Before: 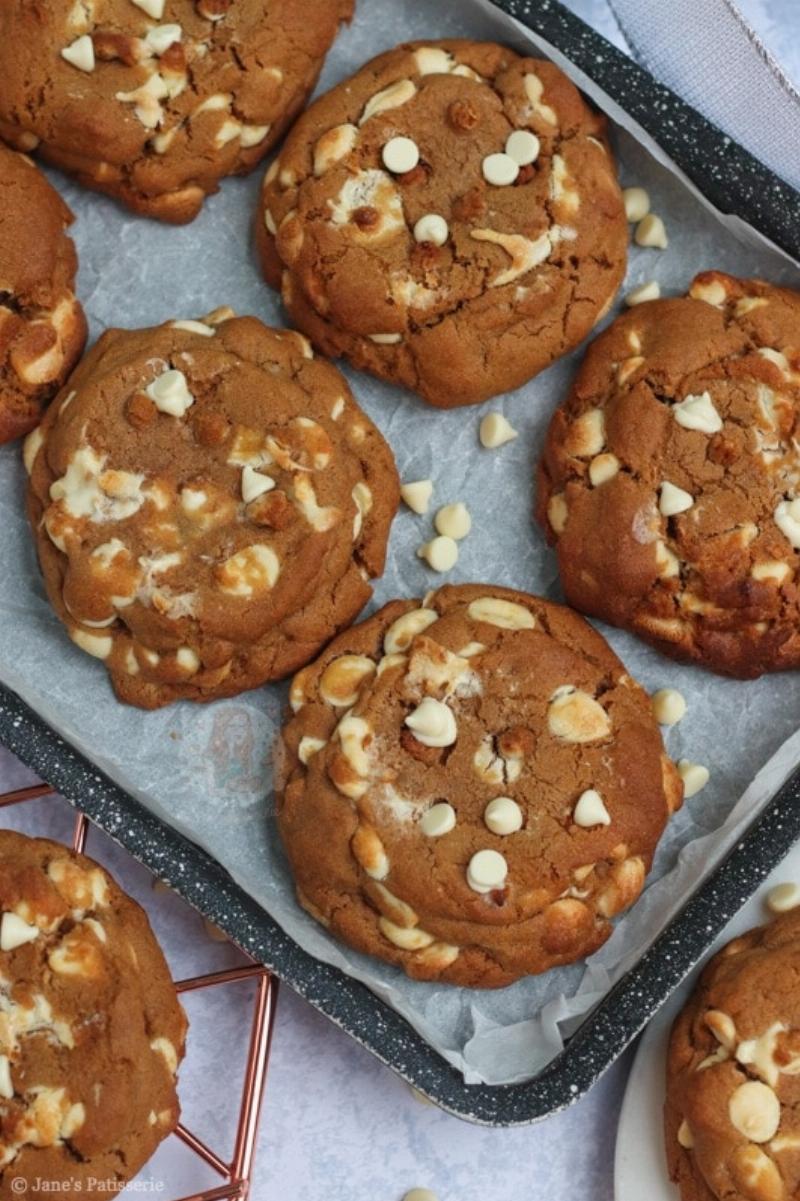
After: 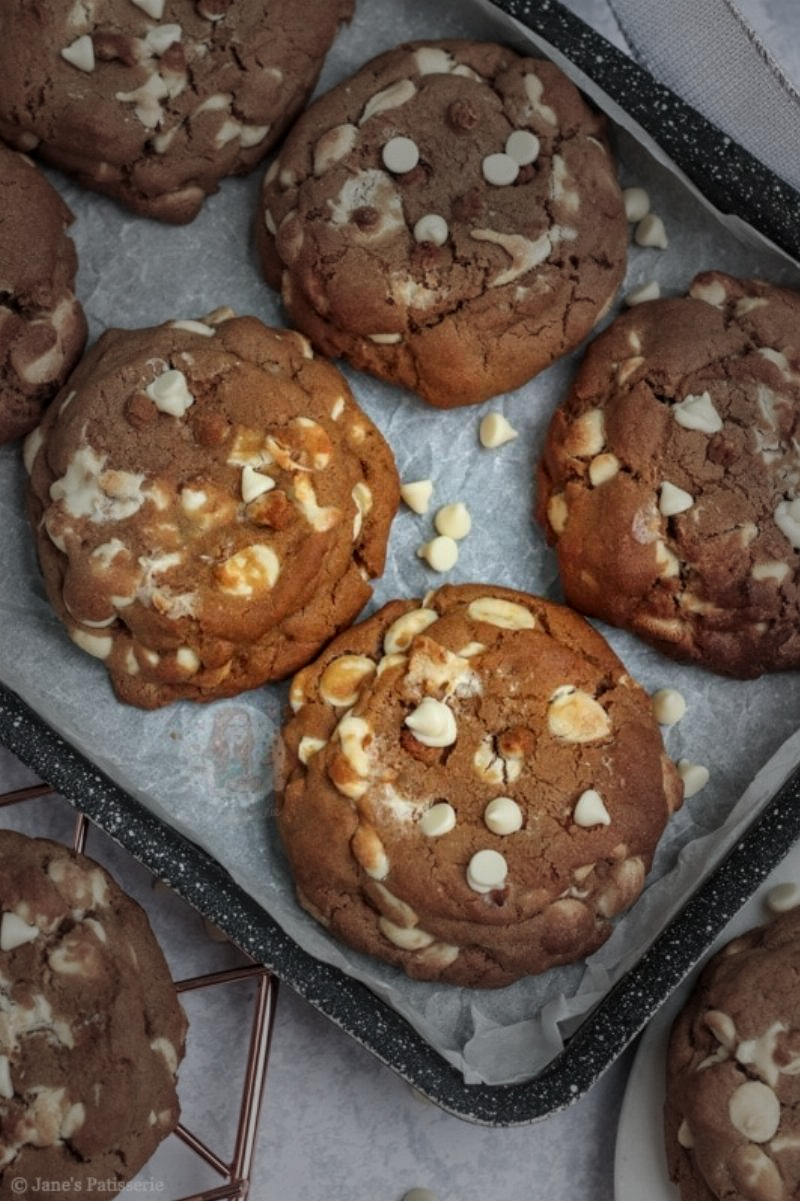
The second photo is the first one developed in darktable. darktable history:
vignetting: fall-off start 31.28%, fall-off radius 34.64%, brightness -0.575
local contrast: on, module defaults
